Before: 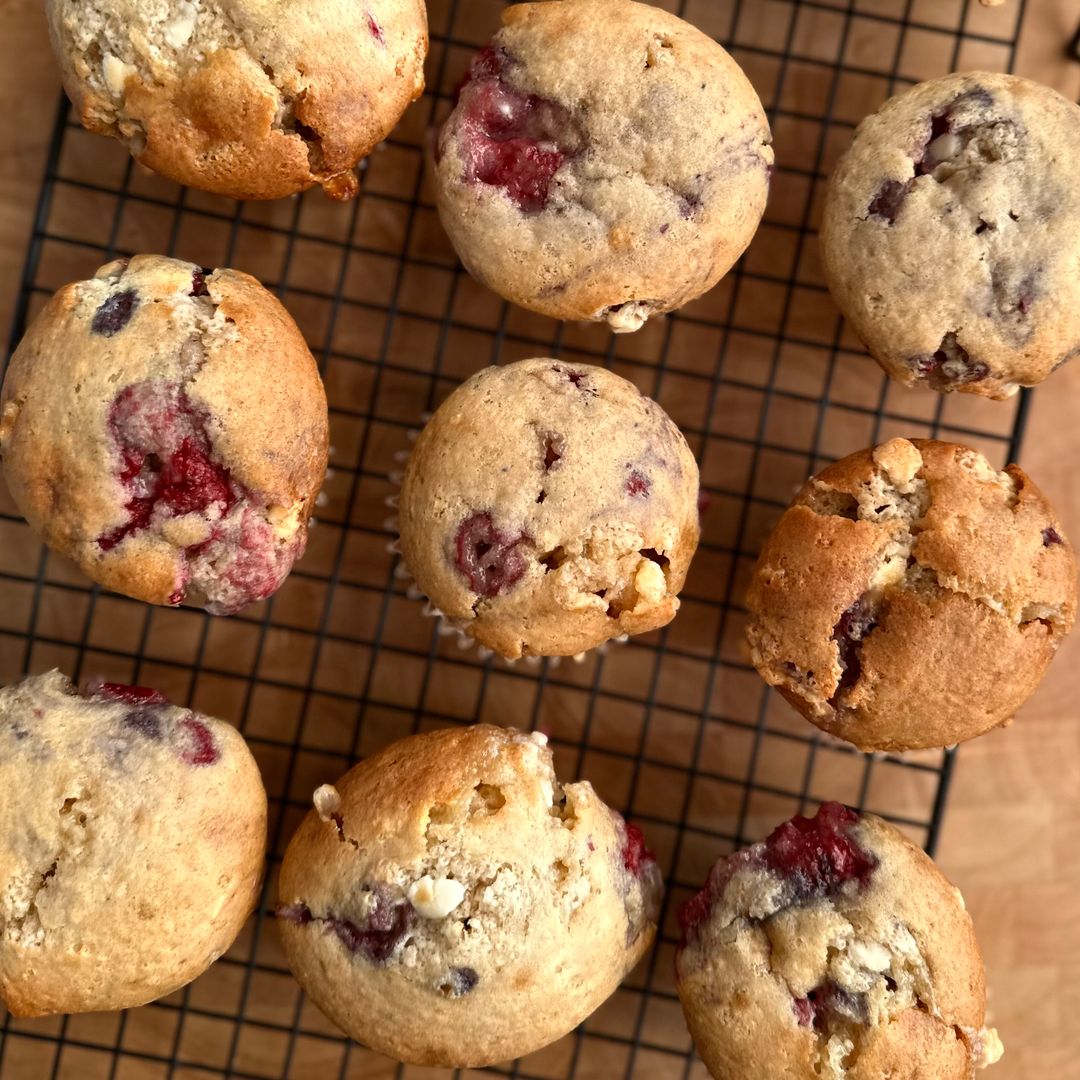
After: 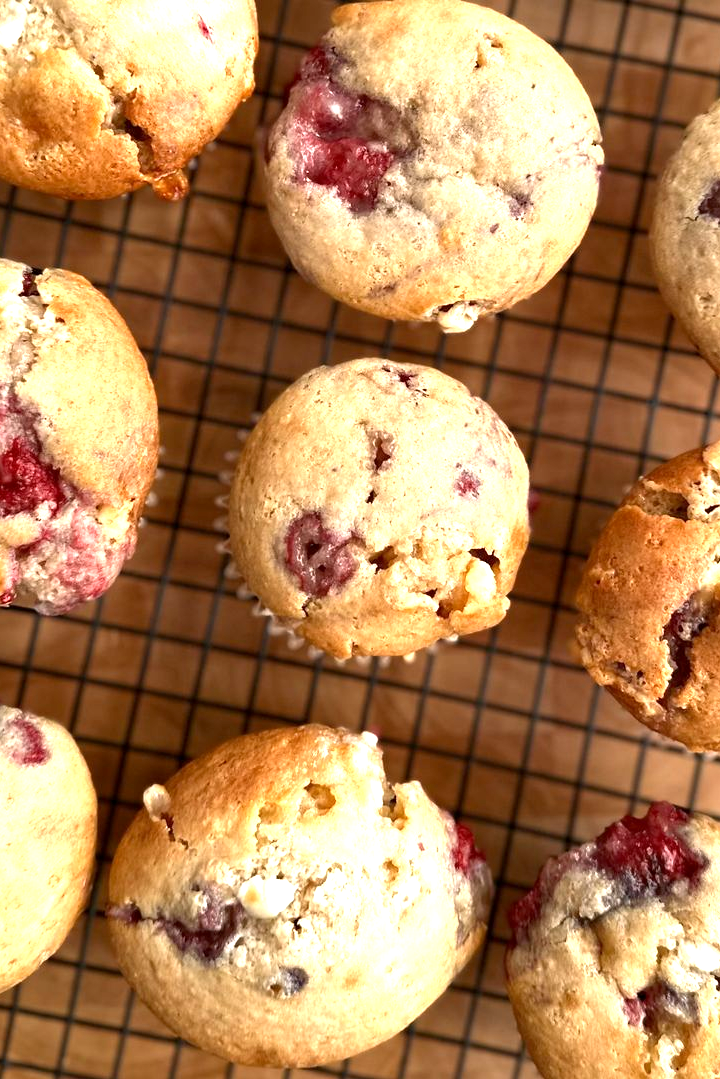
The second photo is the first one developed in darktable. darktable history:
exposure: black level correction 0.001, exposure 0.955 EV, compensate exposure bias true, compensate highlight preservation false
crop and rotate: left 15.754%, right 17.579%
